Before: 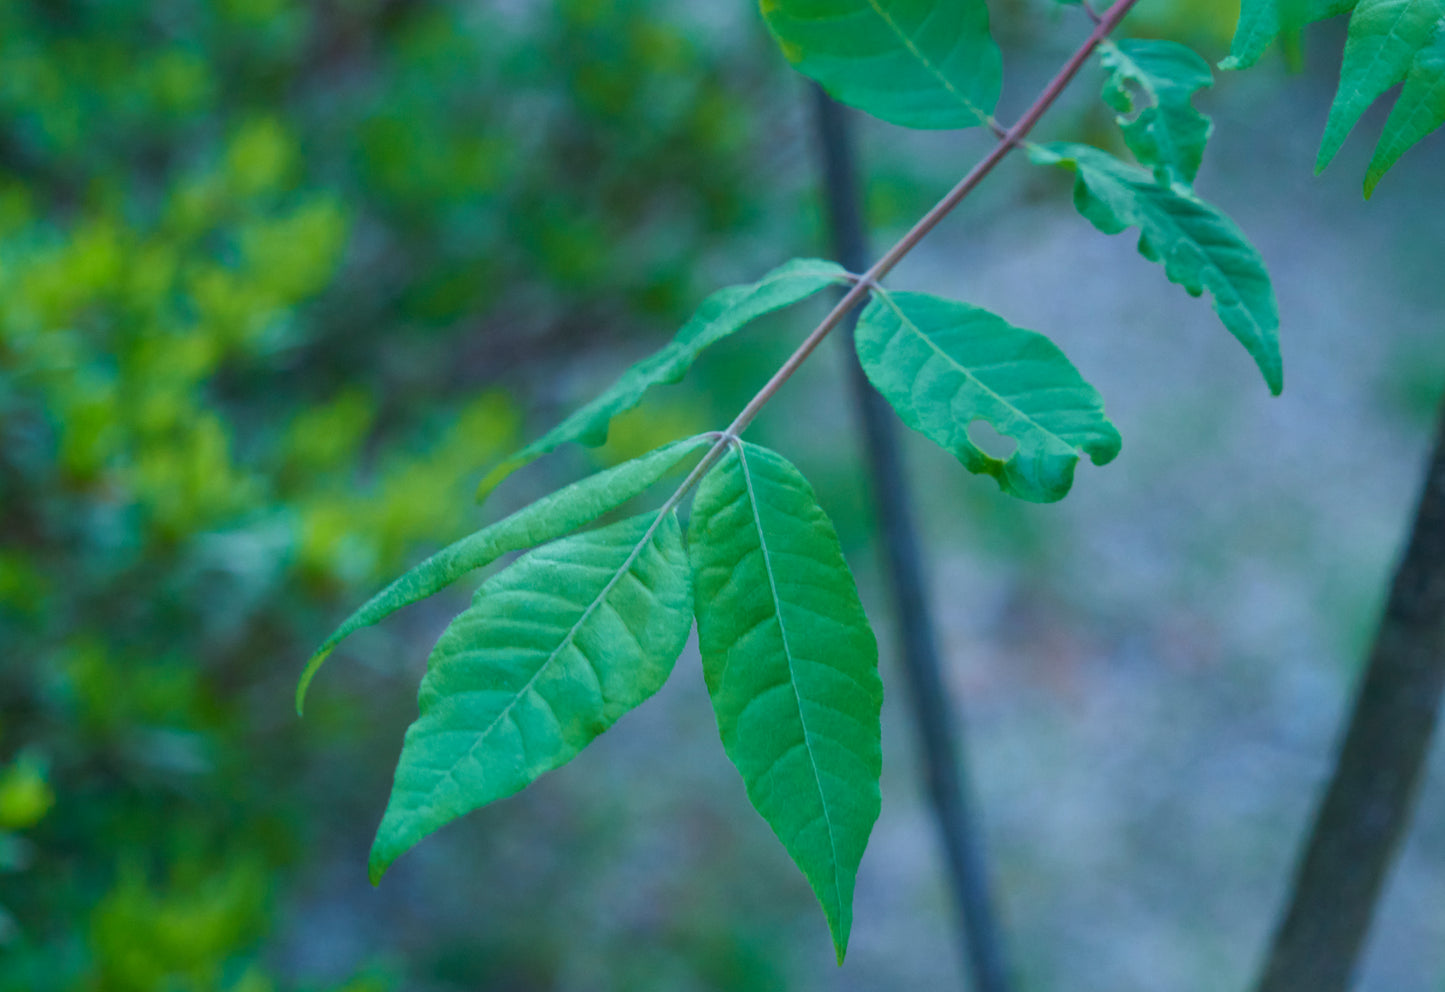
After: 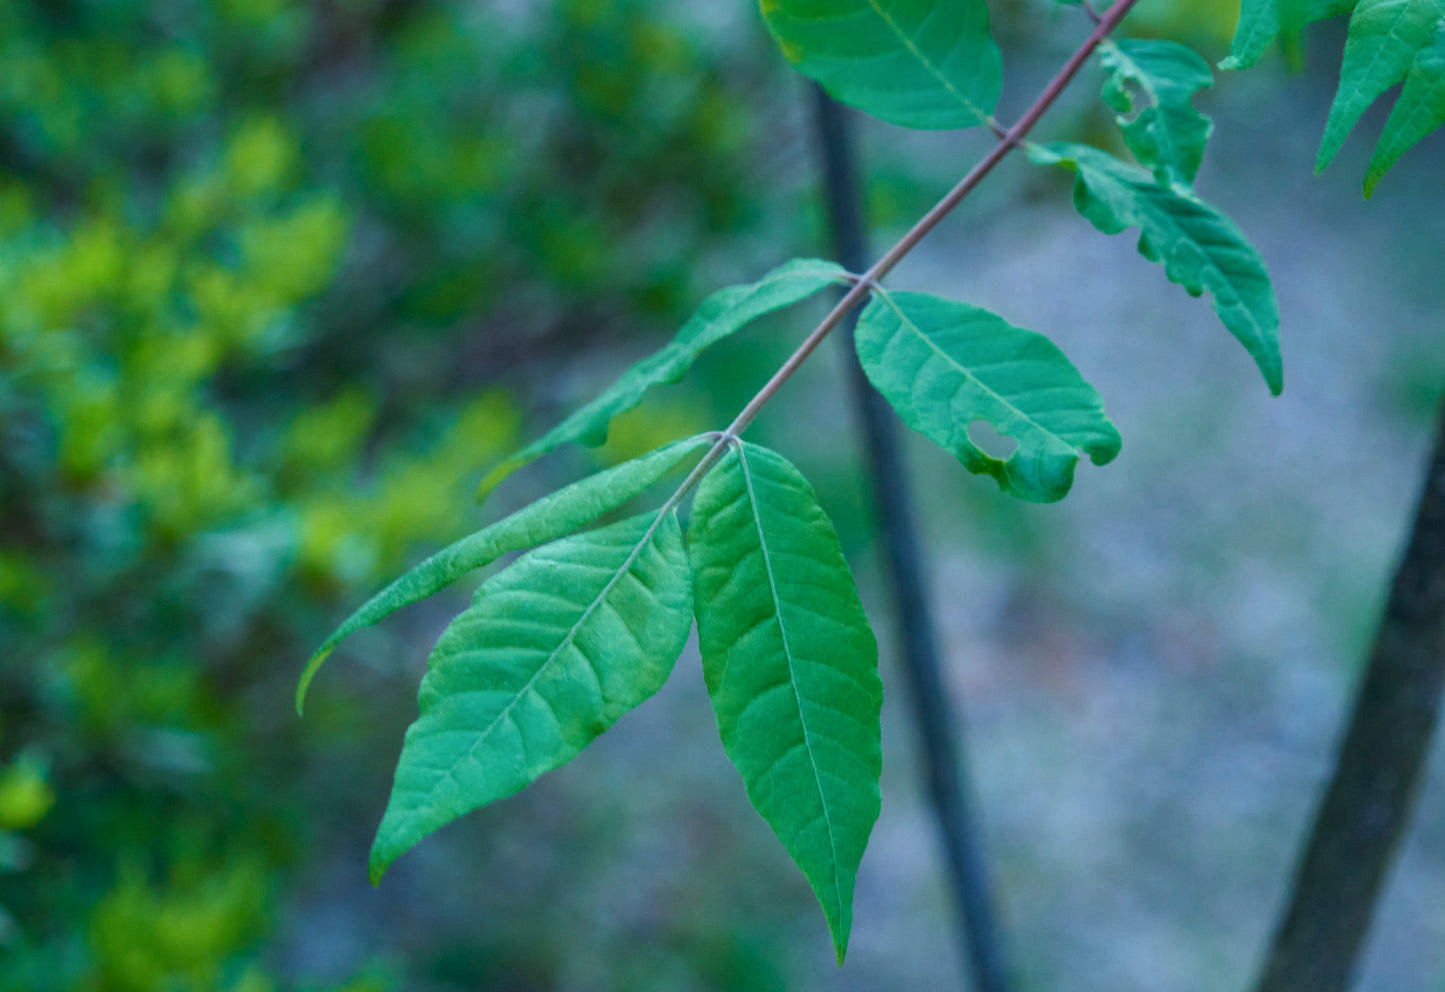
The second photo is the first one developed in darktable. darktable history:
local contrast: on, module defaults
exposure: exposure -0.04 EV, compensate highlight preservation false
